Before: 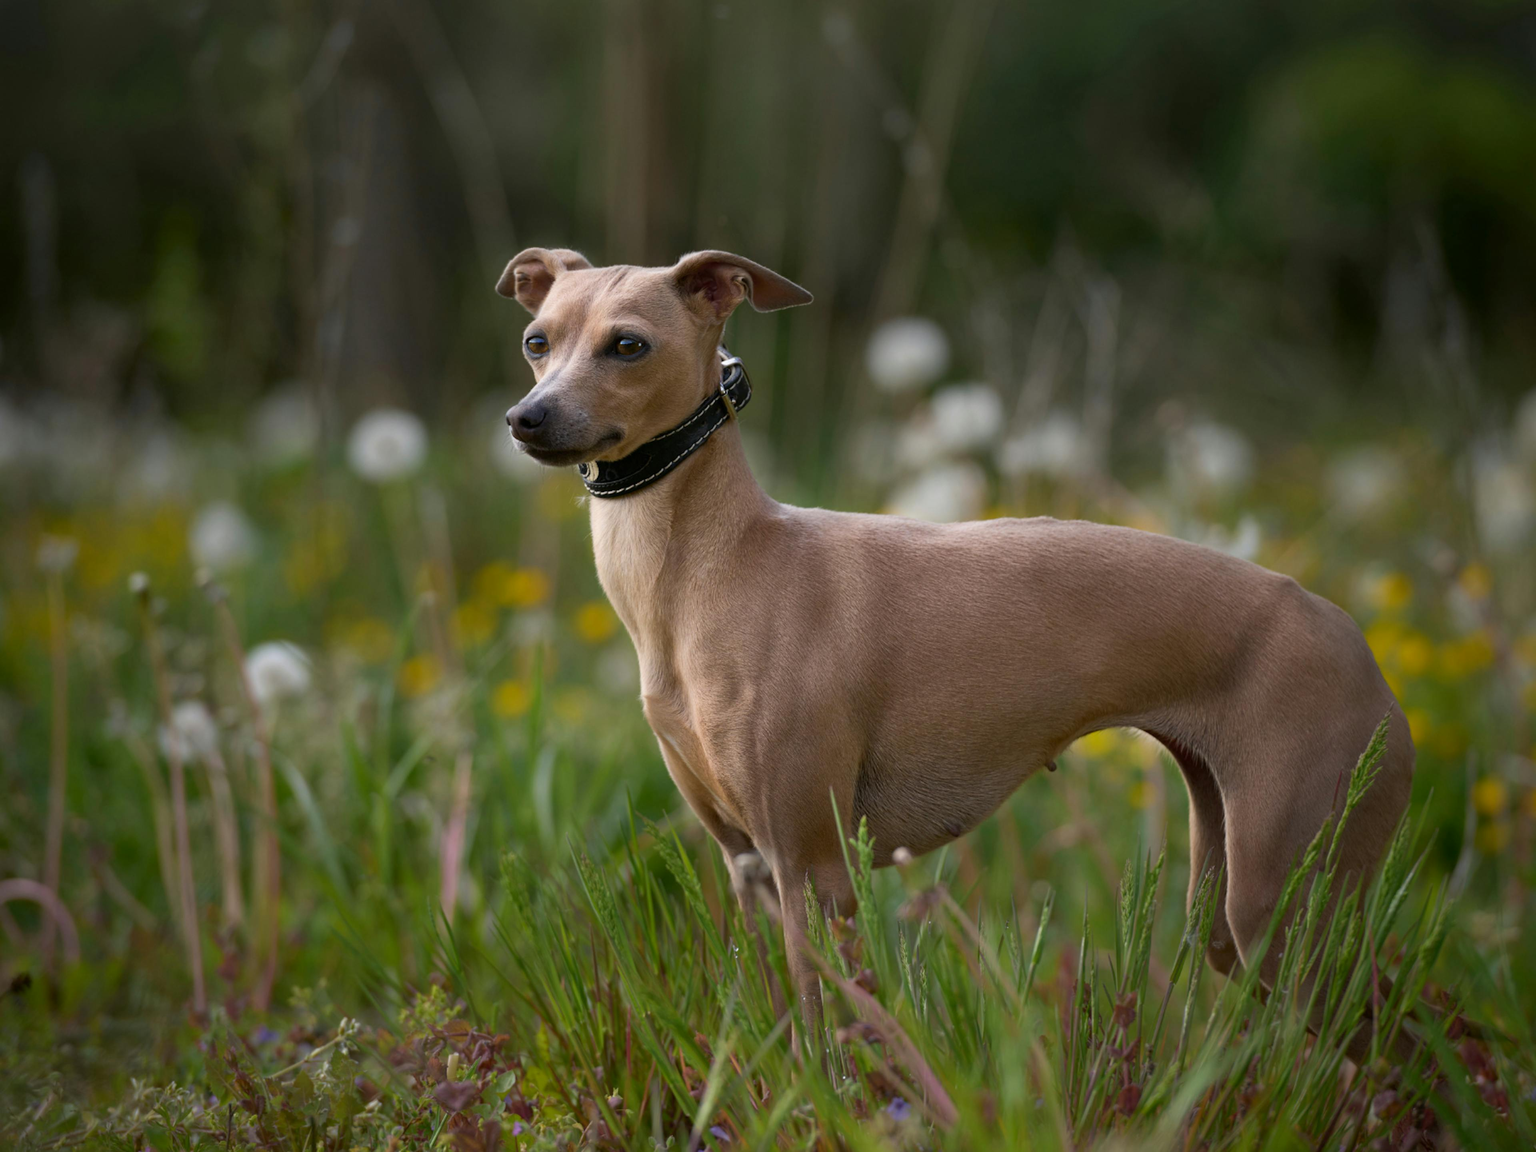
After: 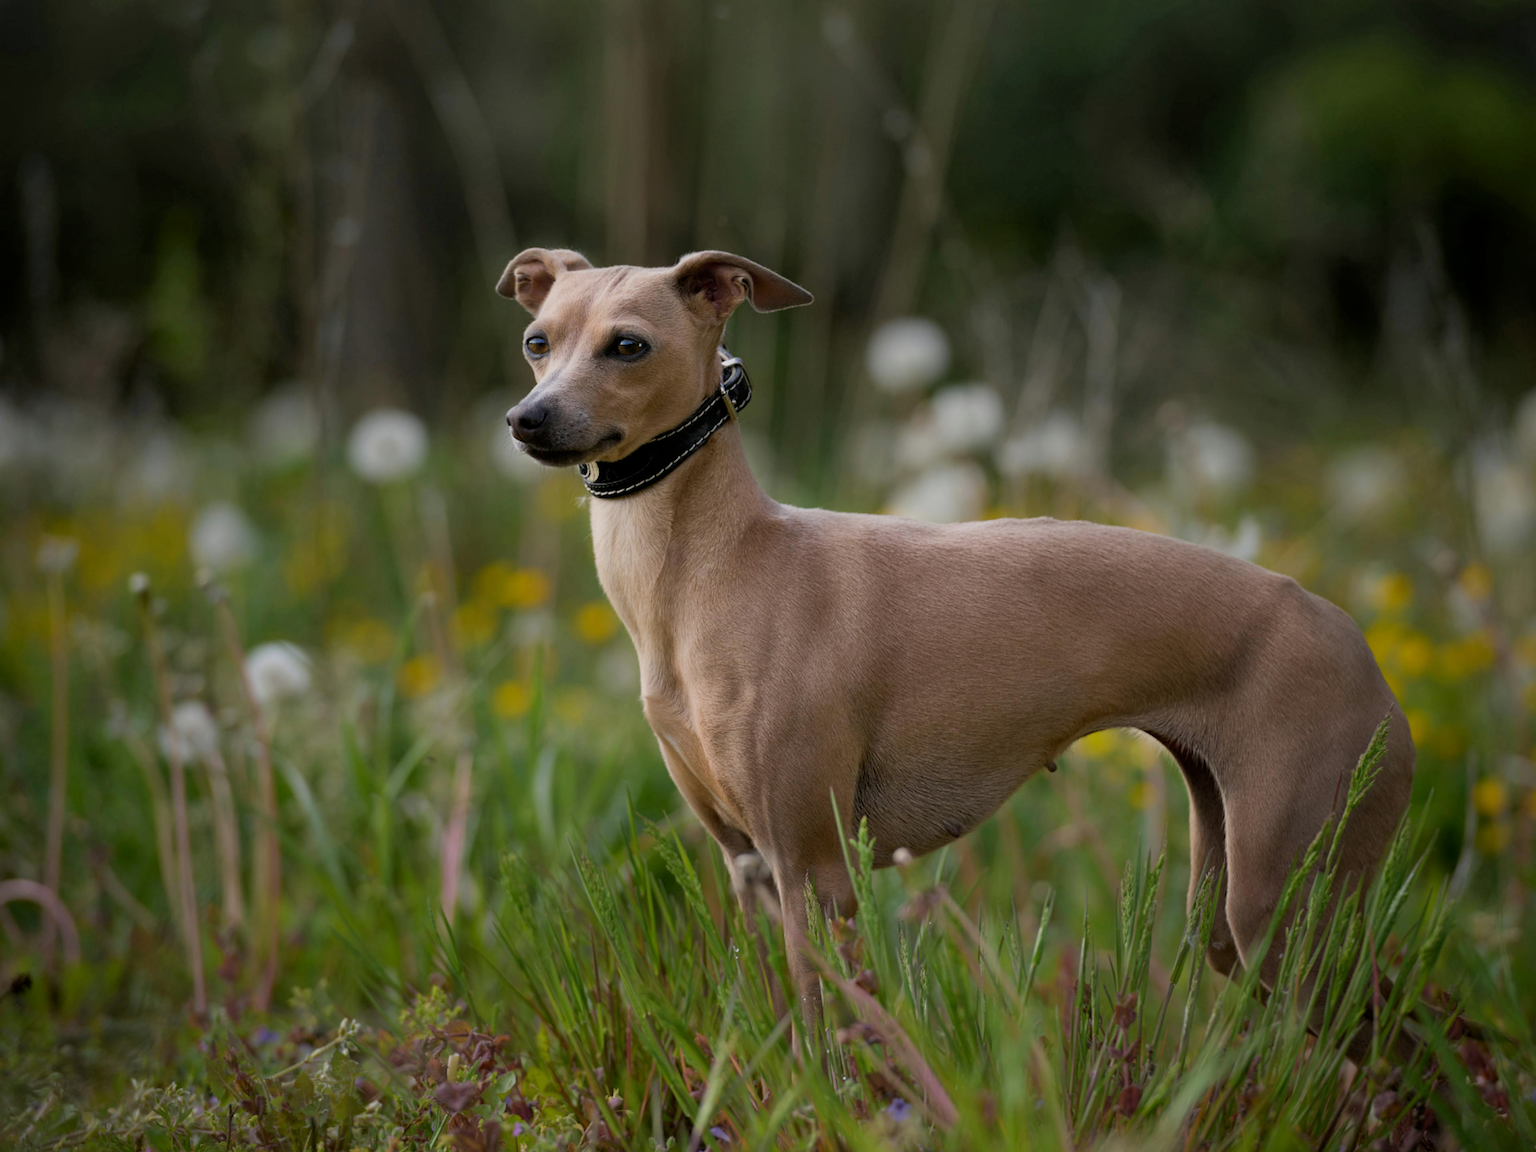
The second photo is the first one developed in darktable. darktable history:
filmic rgb: middle gray luminance 18.26%, black relative exposure -11.29 EV, white relative exposure 3.69 EV, target black luminance 0%, hardness 5.81, latitude 57.12%, contrast 0.964, shadows ↔ highlights balance 49.52%
